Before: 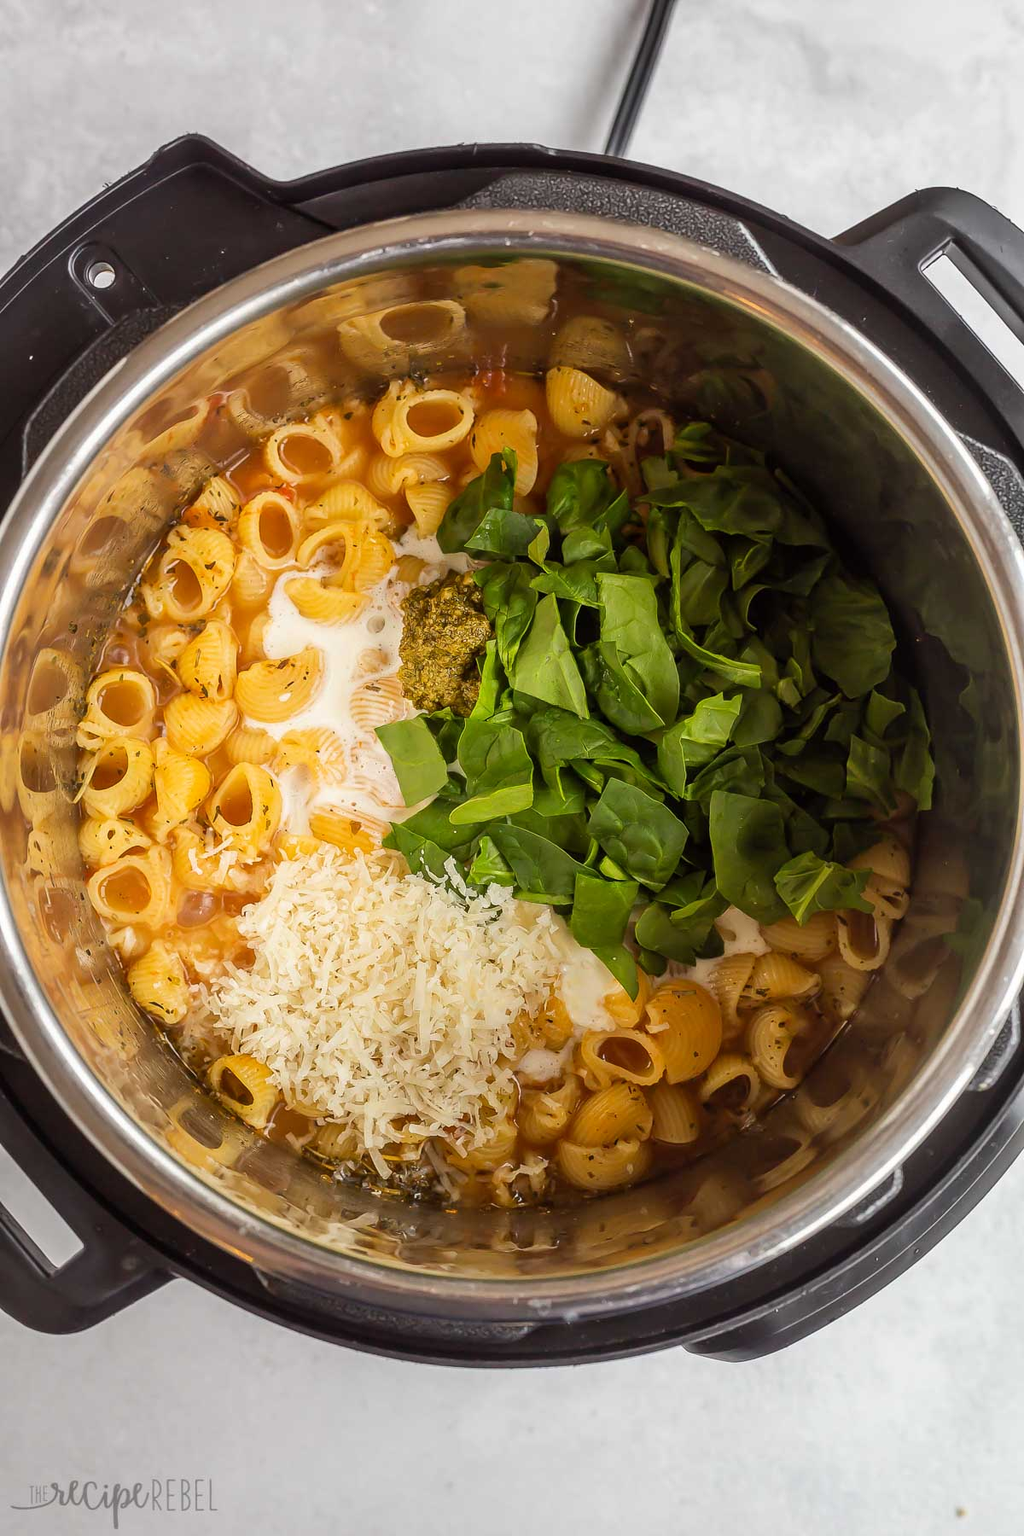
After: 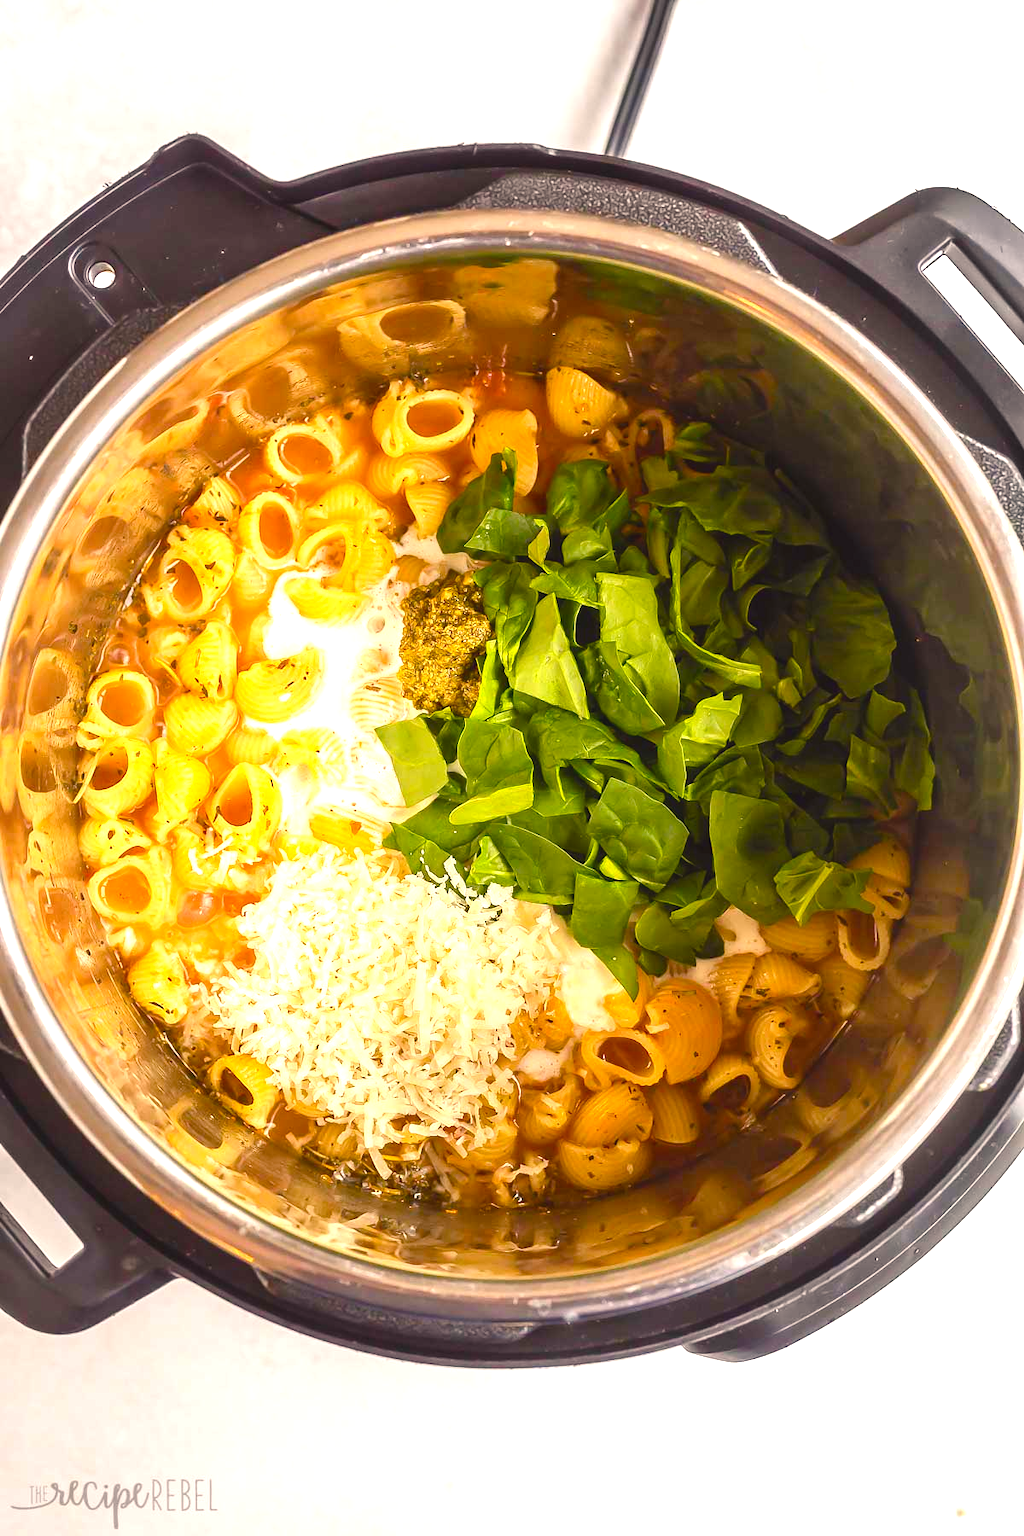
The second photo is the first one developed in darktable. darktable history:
color balance rgb: shadows lift › chroma 2%, shadows lift › hue 247.2°, power › chroma 0.3%, power › hue 25.2°, highlights gain › chroma 3%, highlights gain › hue 60°, global offset › luminance 0.75%, perceptual saturation grading › global saturation 20%, perceptual saturation grading › highlights -20%, perceptual saturation grading › shadows 30%, global vibrance 20%
exposure: exposure 1 EV, compensate highlight preservation false
